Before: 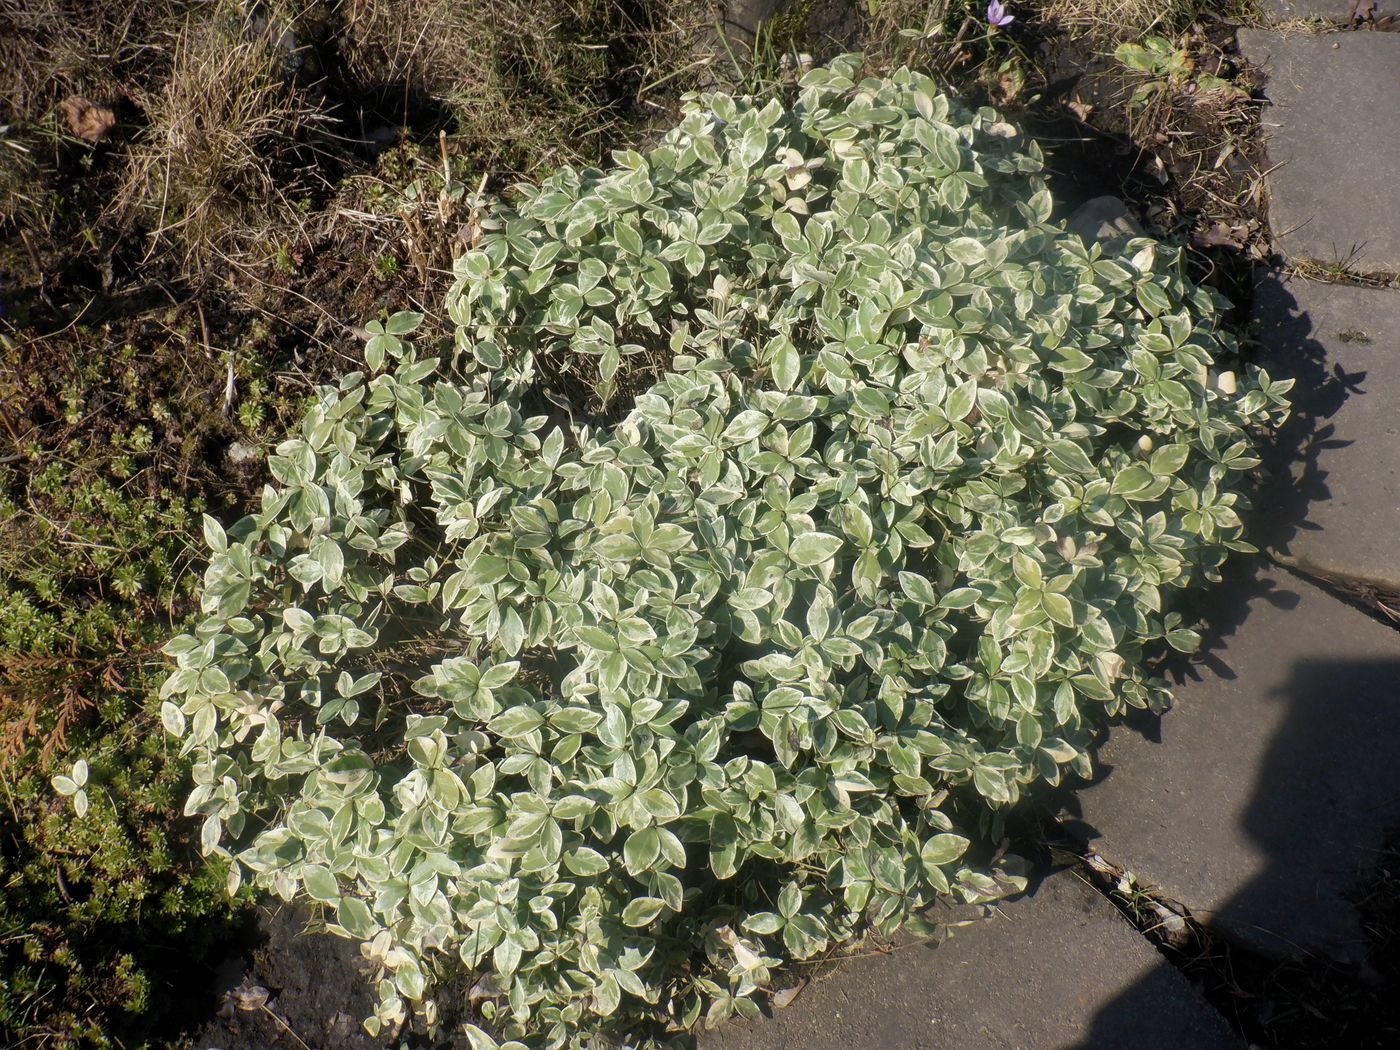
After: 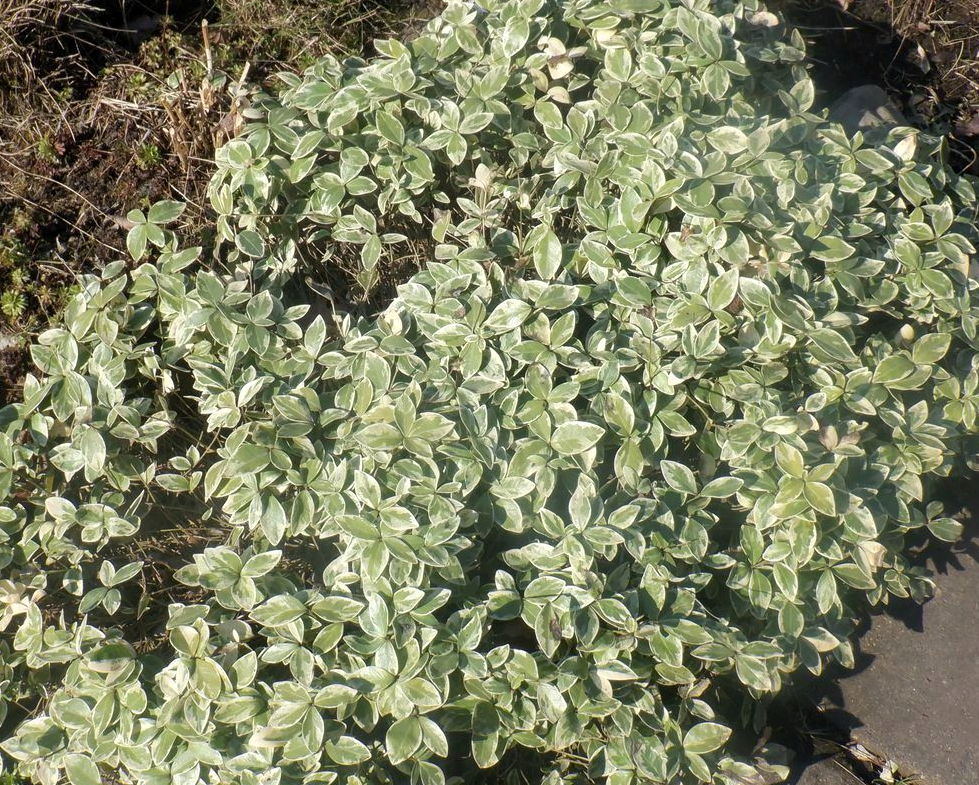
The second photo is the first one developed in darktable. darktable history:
crop and rotate: left 17.046%, top 10.659%, right 12.989%, bottom 14.553%
exposure: exposure 0.197 EV, compensate highlight preservation false
white balance: emerald 1
